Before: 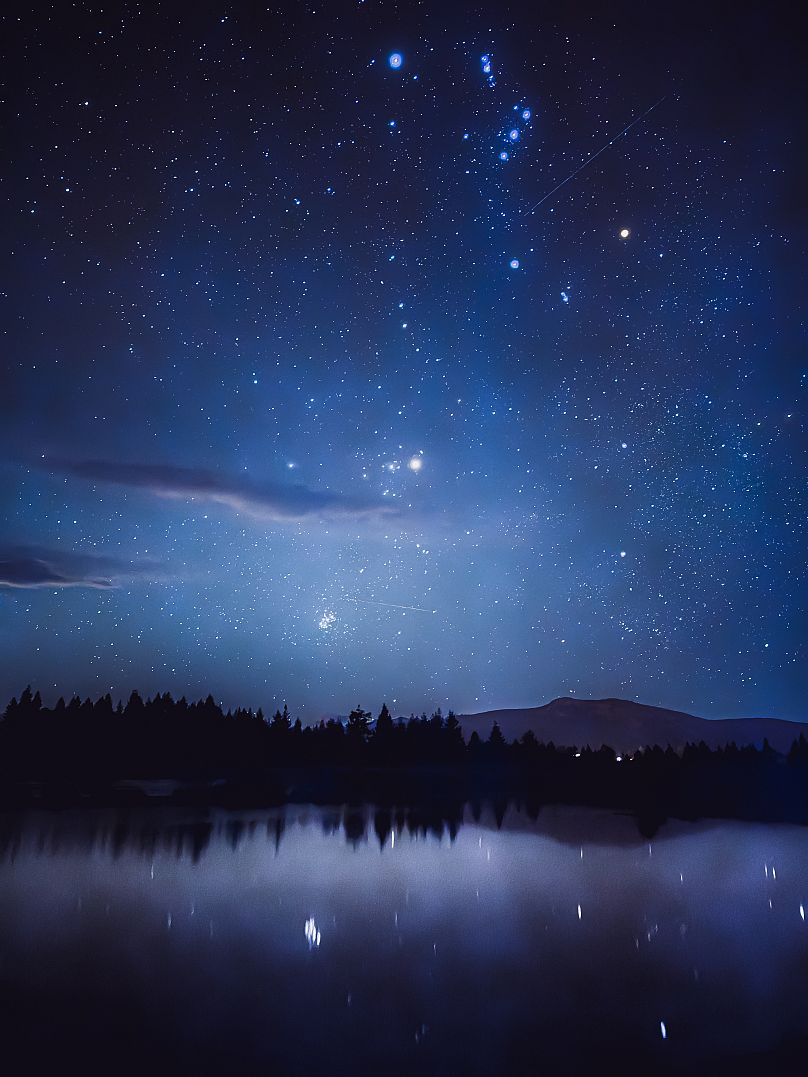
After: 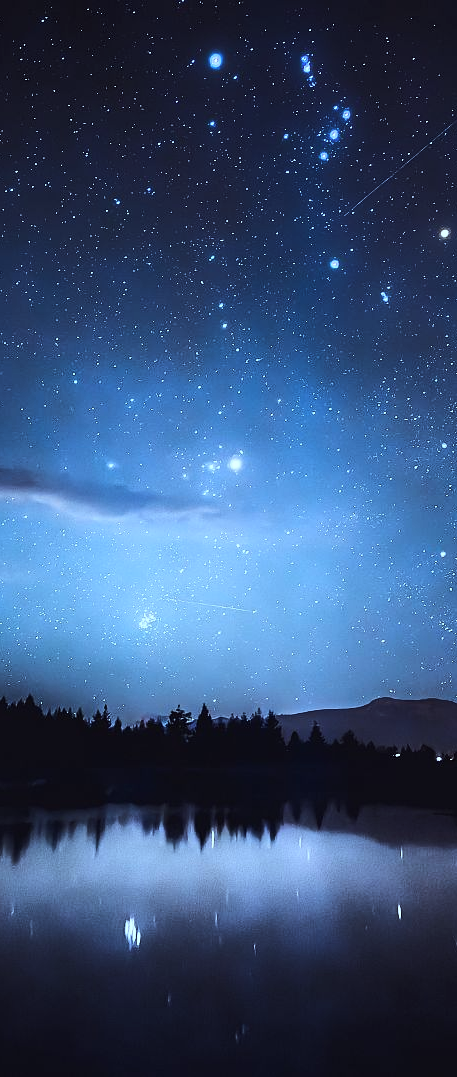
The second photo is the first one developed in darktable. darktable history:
crop and rotate: left 22.389%, right 21.023%
color correction: highlights a* -12.69, highlights b* -17.64, saturation 0.706
tone curve: curves: ch0 [(0, 0) (0.003, 0.003) (0.011, 0.012) (0.025, 0.026) (0.044, 0.046) (0.069, 0.072) (0.1, 0.104) (0.136, 0.141) (0.177, 0.185) (0.224, 0.247) (0.277, 0.335) (0.335, 0.447) (0.399, 0.539) (0.468, 0.636) (0.543, 0.723) (0.623, 0.803) (0.709, 0.873) (0.801, 0.936) (0.898, 0.978) (1, 1)], color space Lab, linked channels, preserve colors none
